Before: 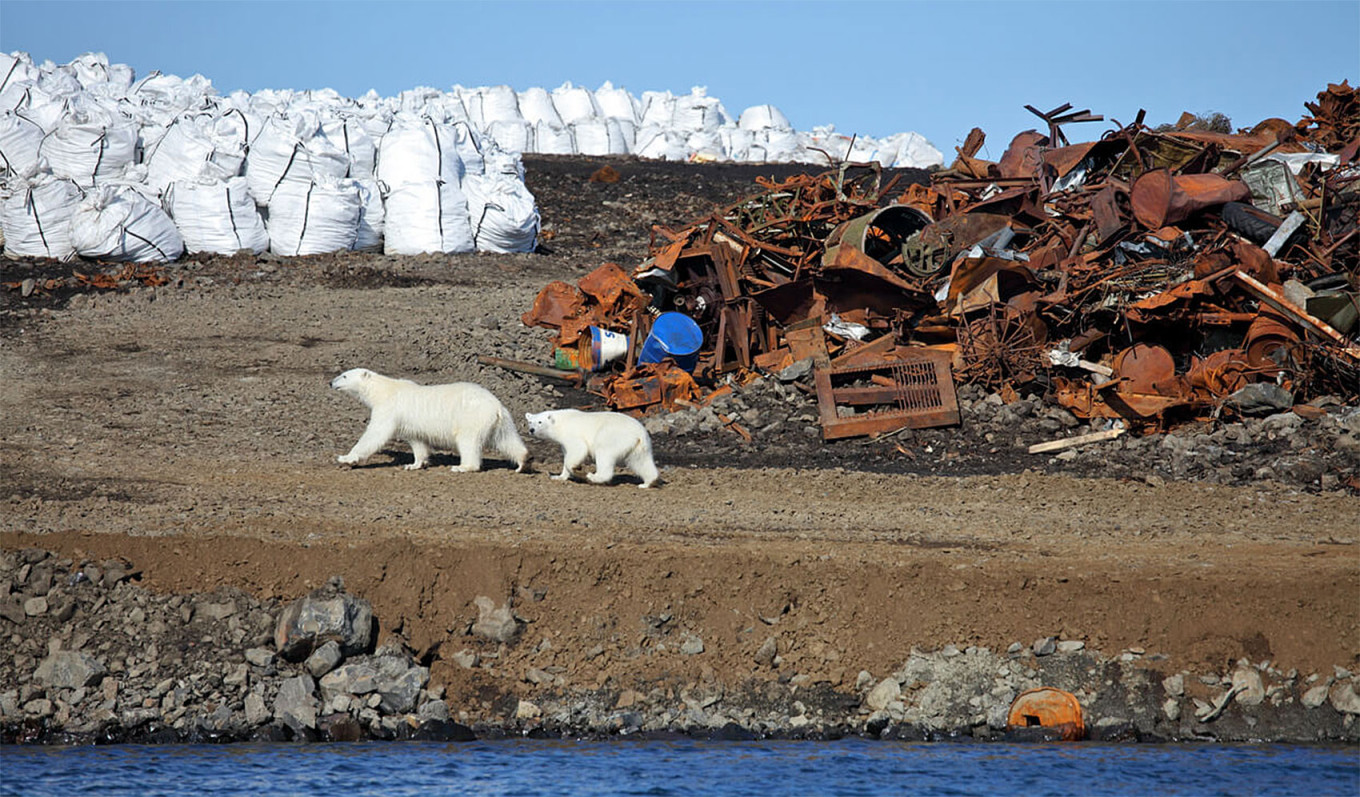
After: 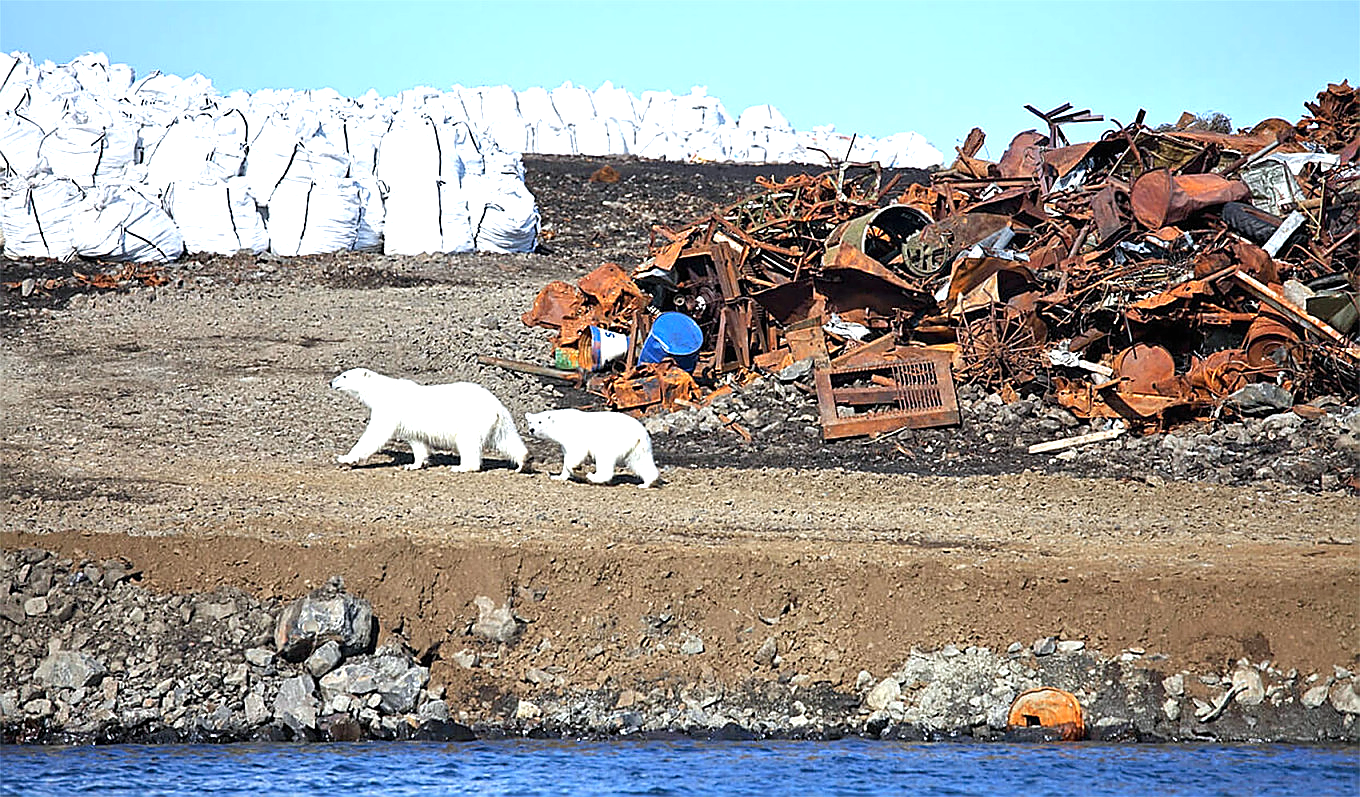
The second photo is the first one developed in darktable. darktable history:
white balance: red 0.974, blue 1.044
sharpen: radius 1.4, amount 1.25, threshold 0.7
exposure: black level correction 0, exposure 1 EV, compensate exposure bias true, compensate highlight preservation false
